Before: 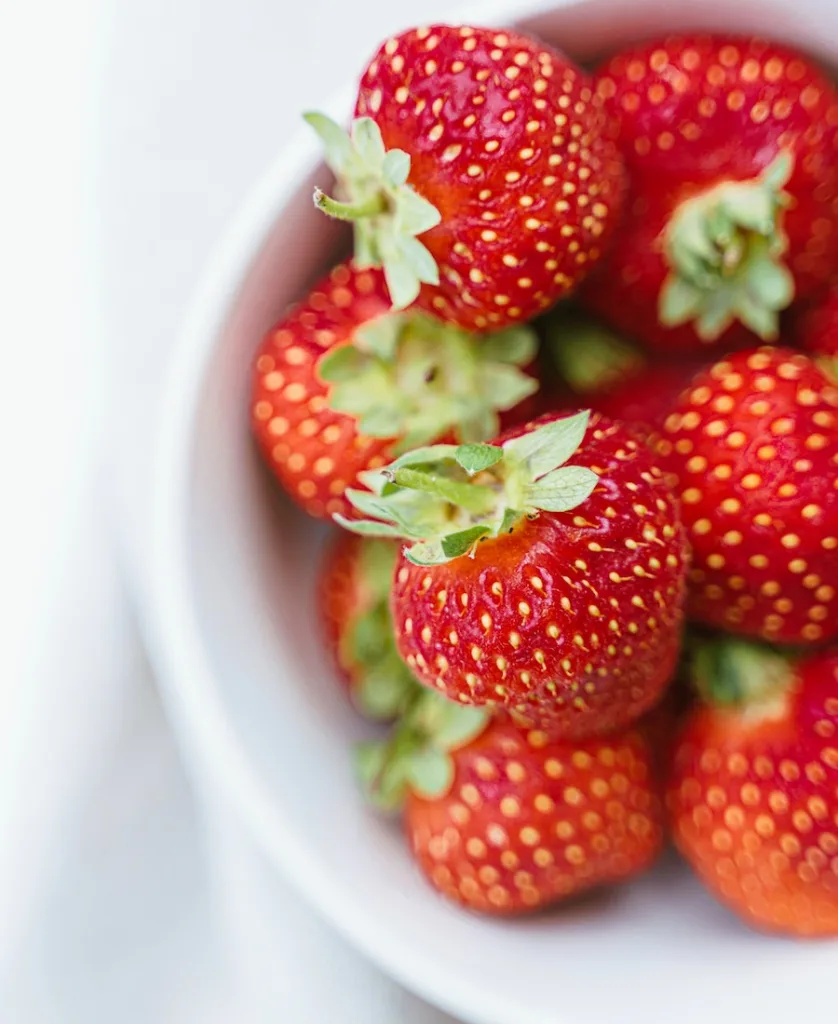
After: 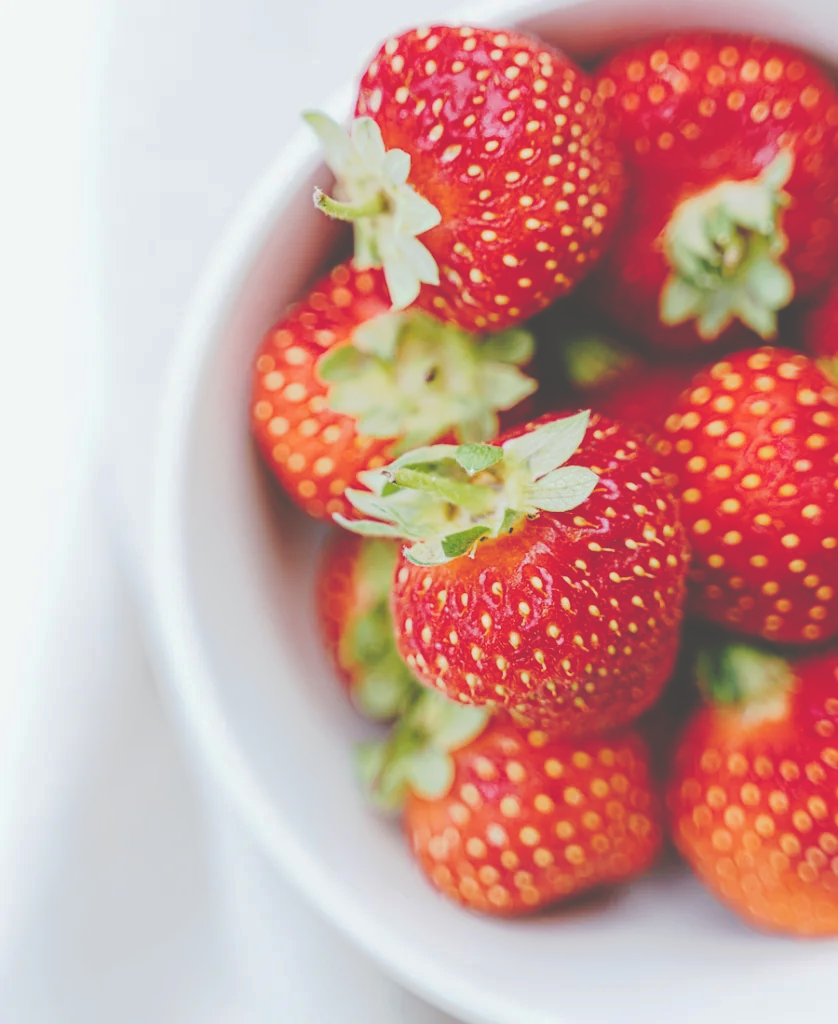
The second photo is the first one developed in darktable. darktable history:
tone curve: curves: ch0 [(0, 0) (0.003, 0.272) (0.011, 0.275) (0.025, 0.275) (0.044, 0.278) (0.069, 0.282) (0.1, 0.284) (0.136, 0.287) (0.177, 0.294) (0.224, 0.314) (0.277, 0.347) (0.335, 0.403) (0.399, 0.473) (0.468, 0.552) (0.543, 0.622) (0.623, 0.69) (0.709, 0.756) (0.801, 0.818) (0.898, 0.865) (1, 1)], preserve colors none
